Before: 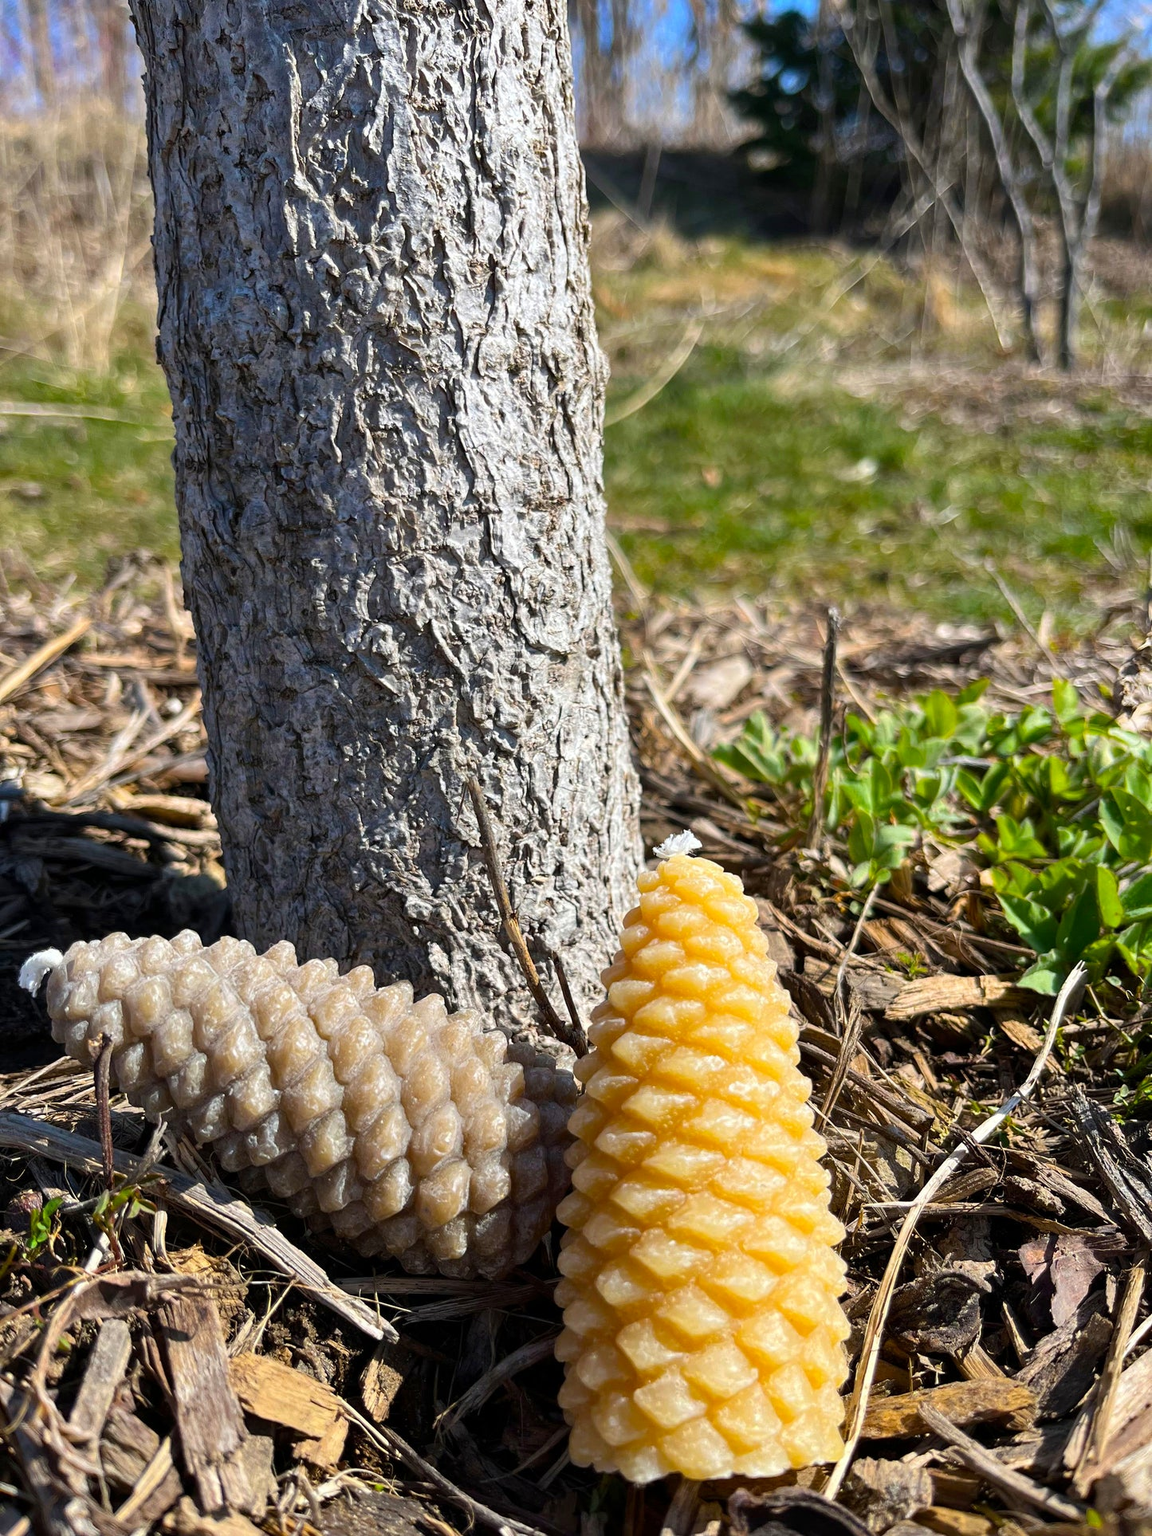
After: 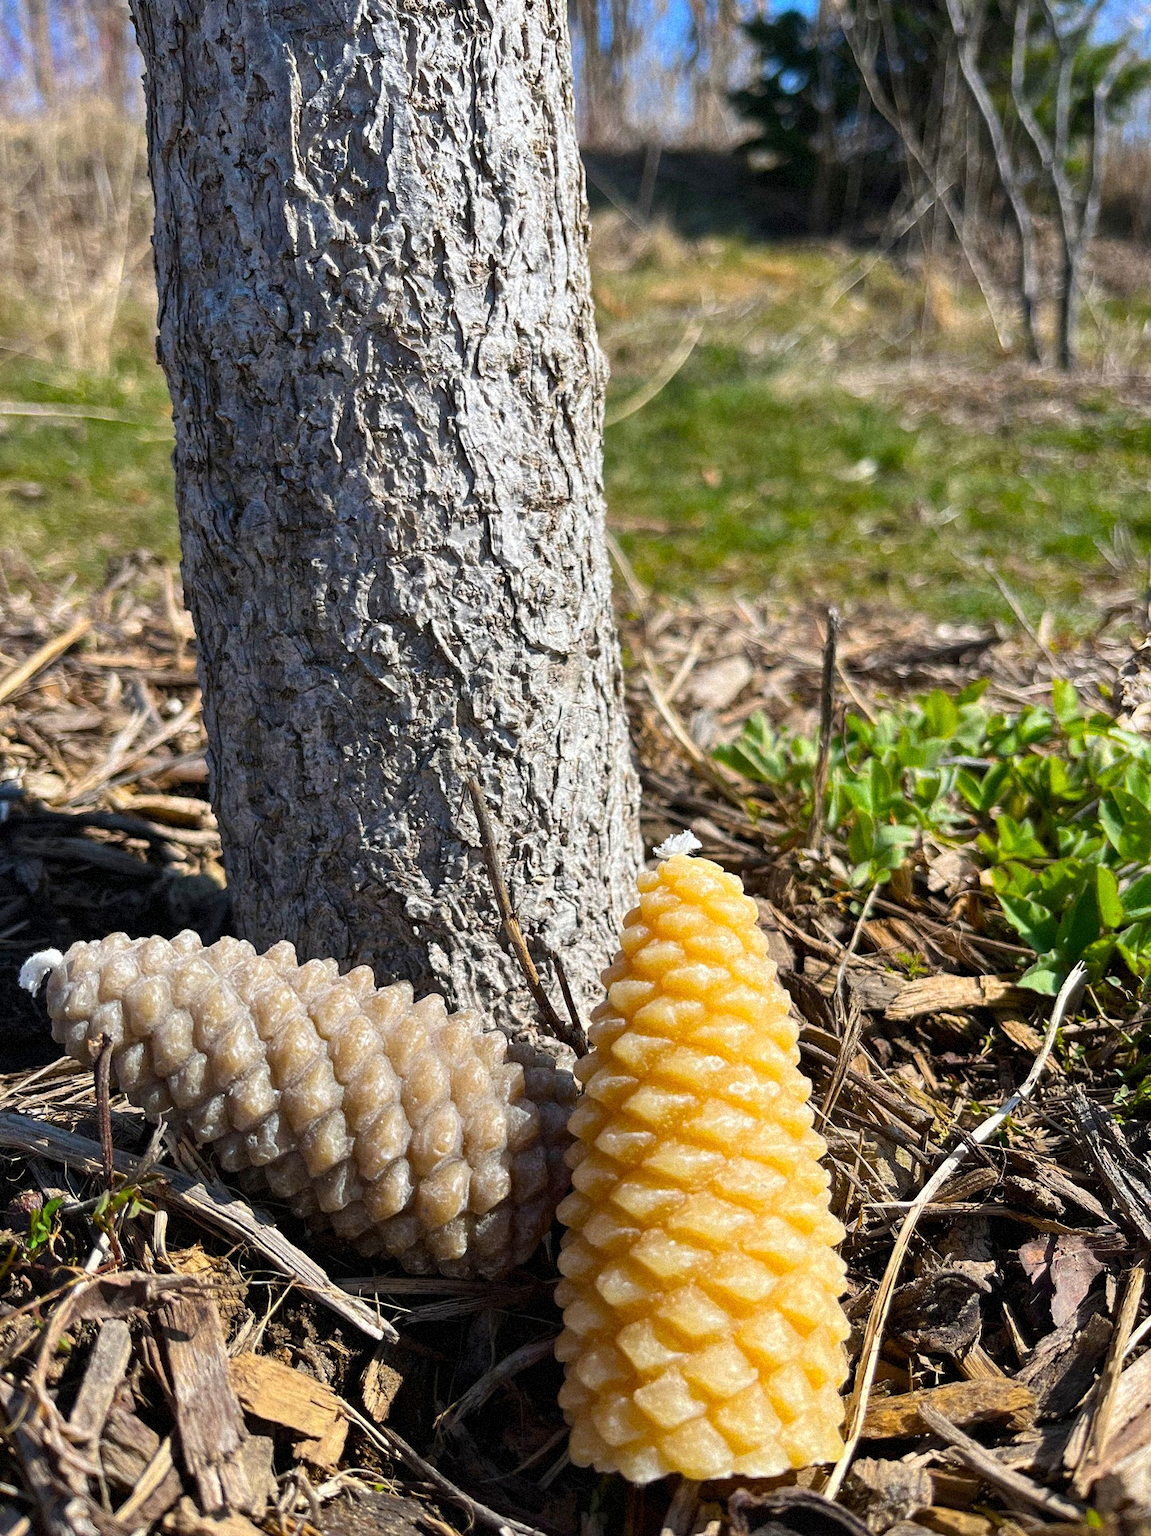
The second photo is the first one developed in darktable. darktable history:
tone equalizer: on, module defaults
grain: mid-tones bias 0%
